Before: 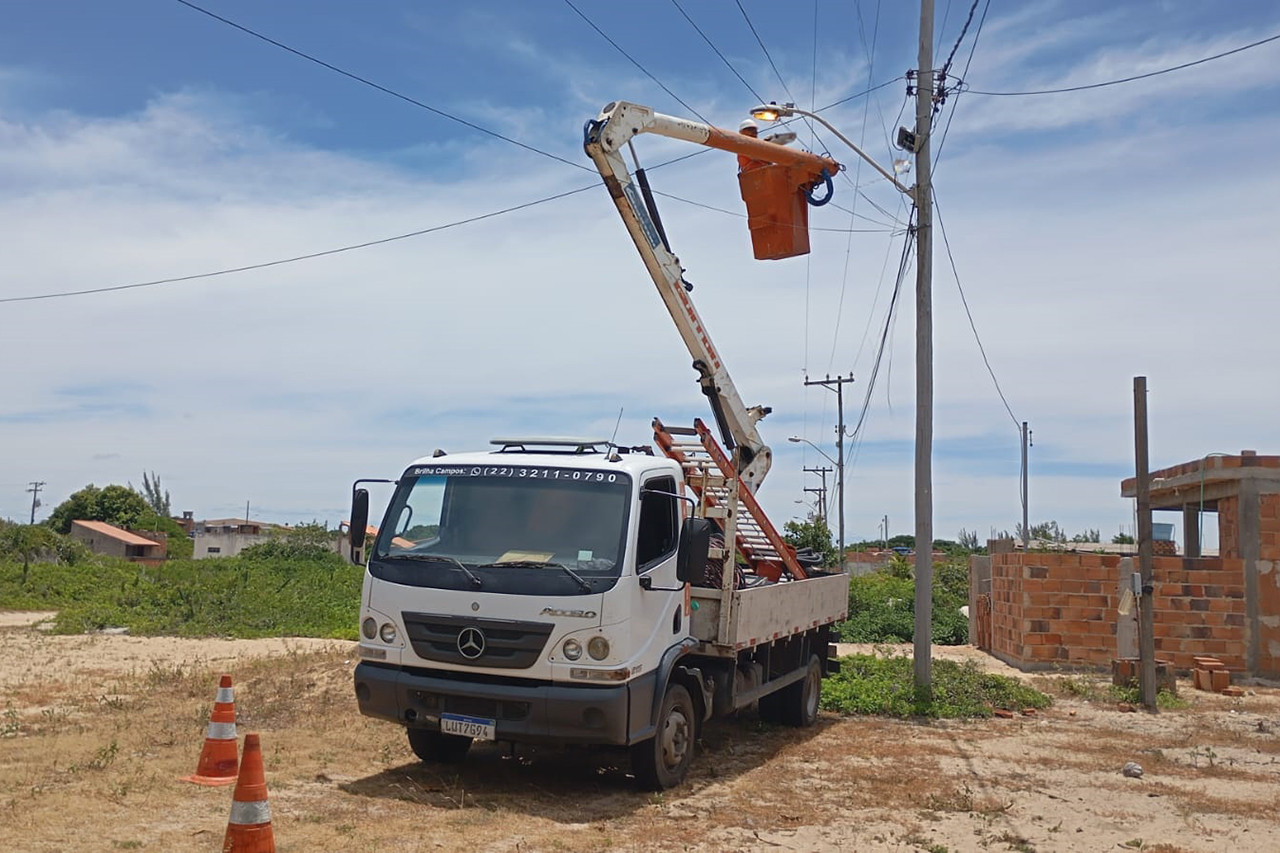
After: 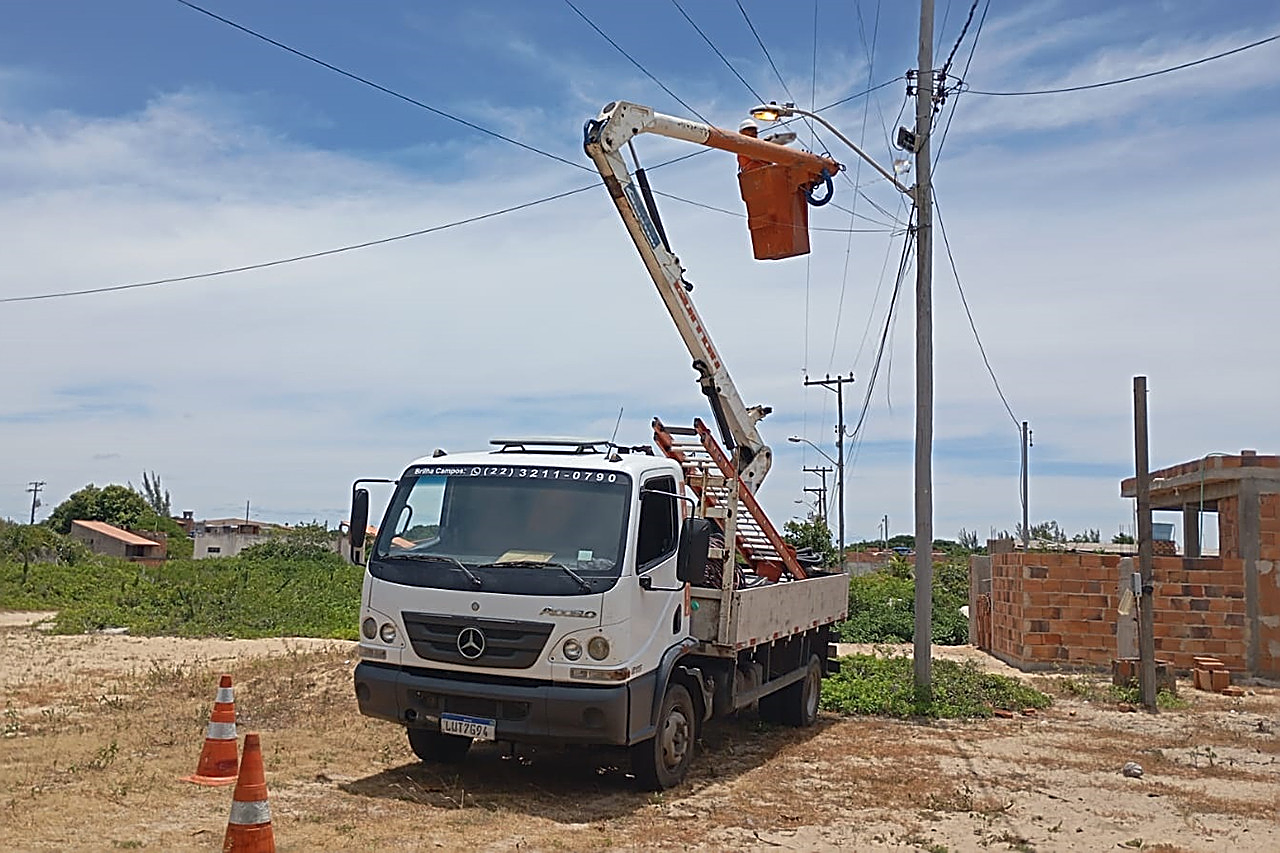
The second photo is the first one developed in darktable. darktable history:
sharpen: amount 0.911
